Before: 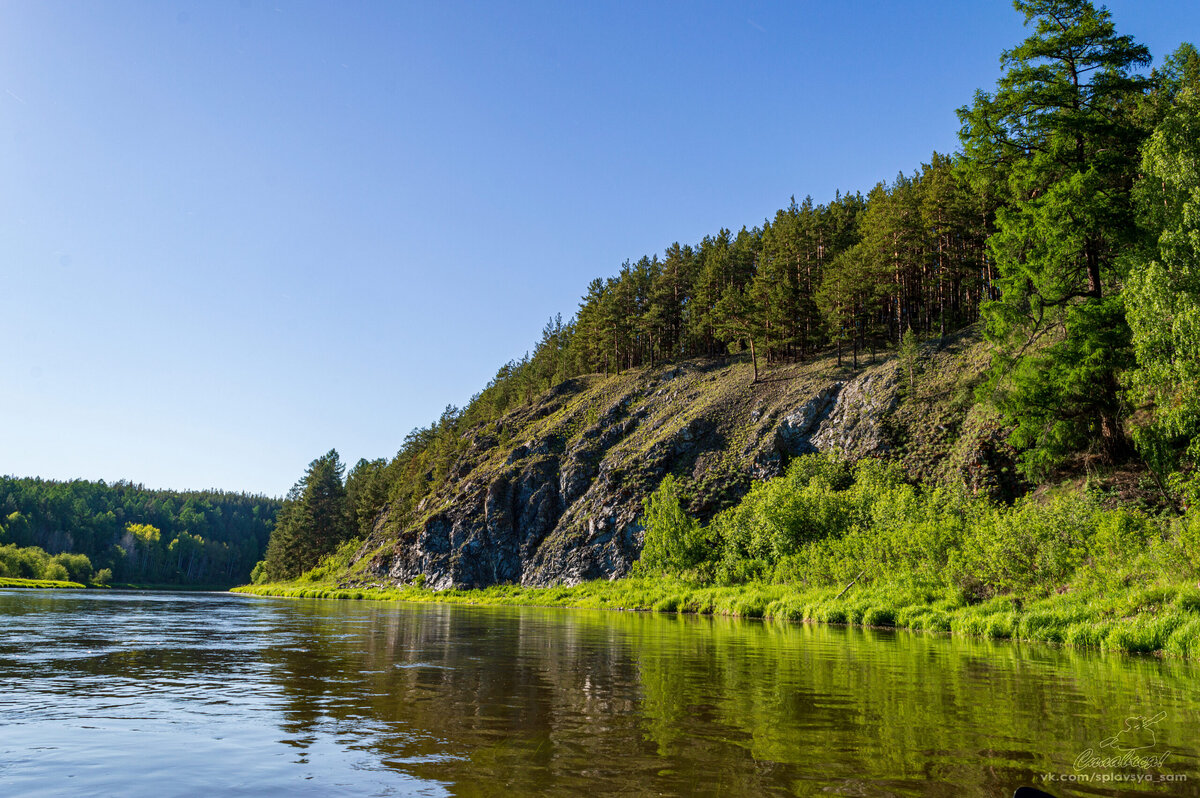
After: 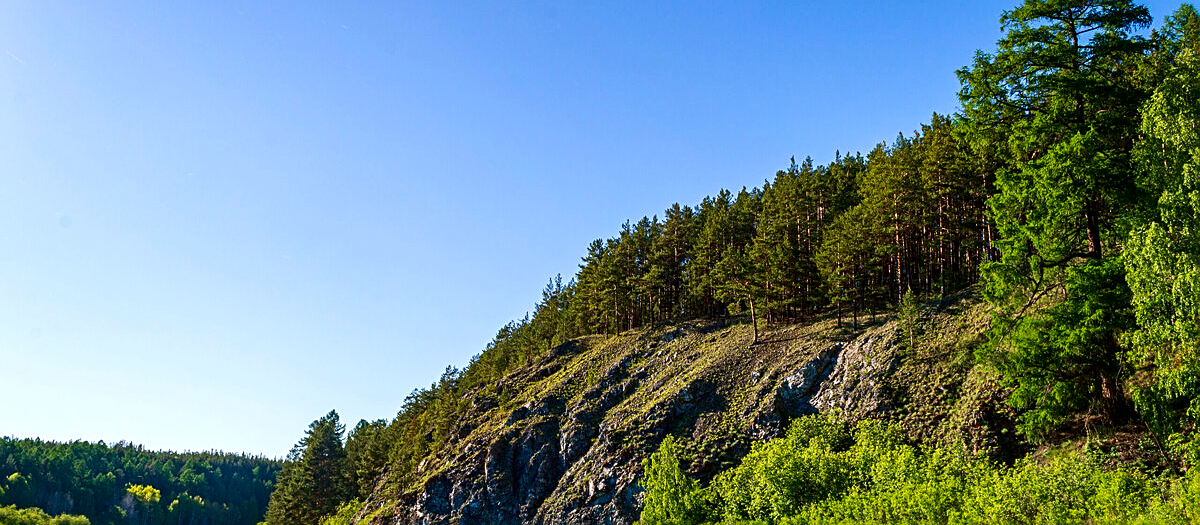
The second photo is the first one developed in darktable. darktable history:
velvia: strength 15.11%
crop and rotate: top 4.937%, bottom 29.171%
sharpen: on, module defaults
tone equalizer: on, module defaults
contrast brightness saturation: contrast 0.125, brightness -0.052, saturation 0.163
exposure: black level correction 0, exposure 0.2 EV, compensate exposure bias true, compensate highlight preservation false
color calibration: illuminant same as pipeline (D50), adaptation XYZ, x 0.346, y 0.358, temperature 5021.21 K
